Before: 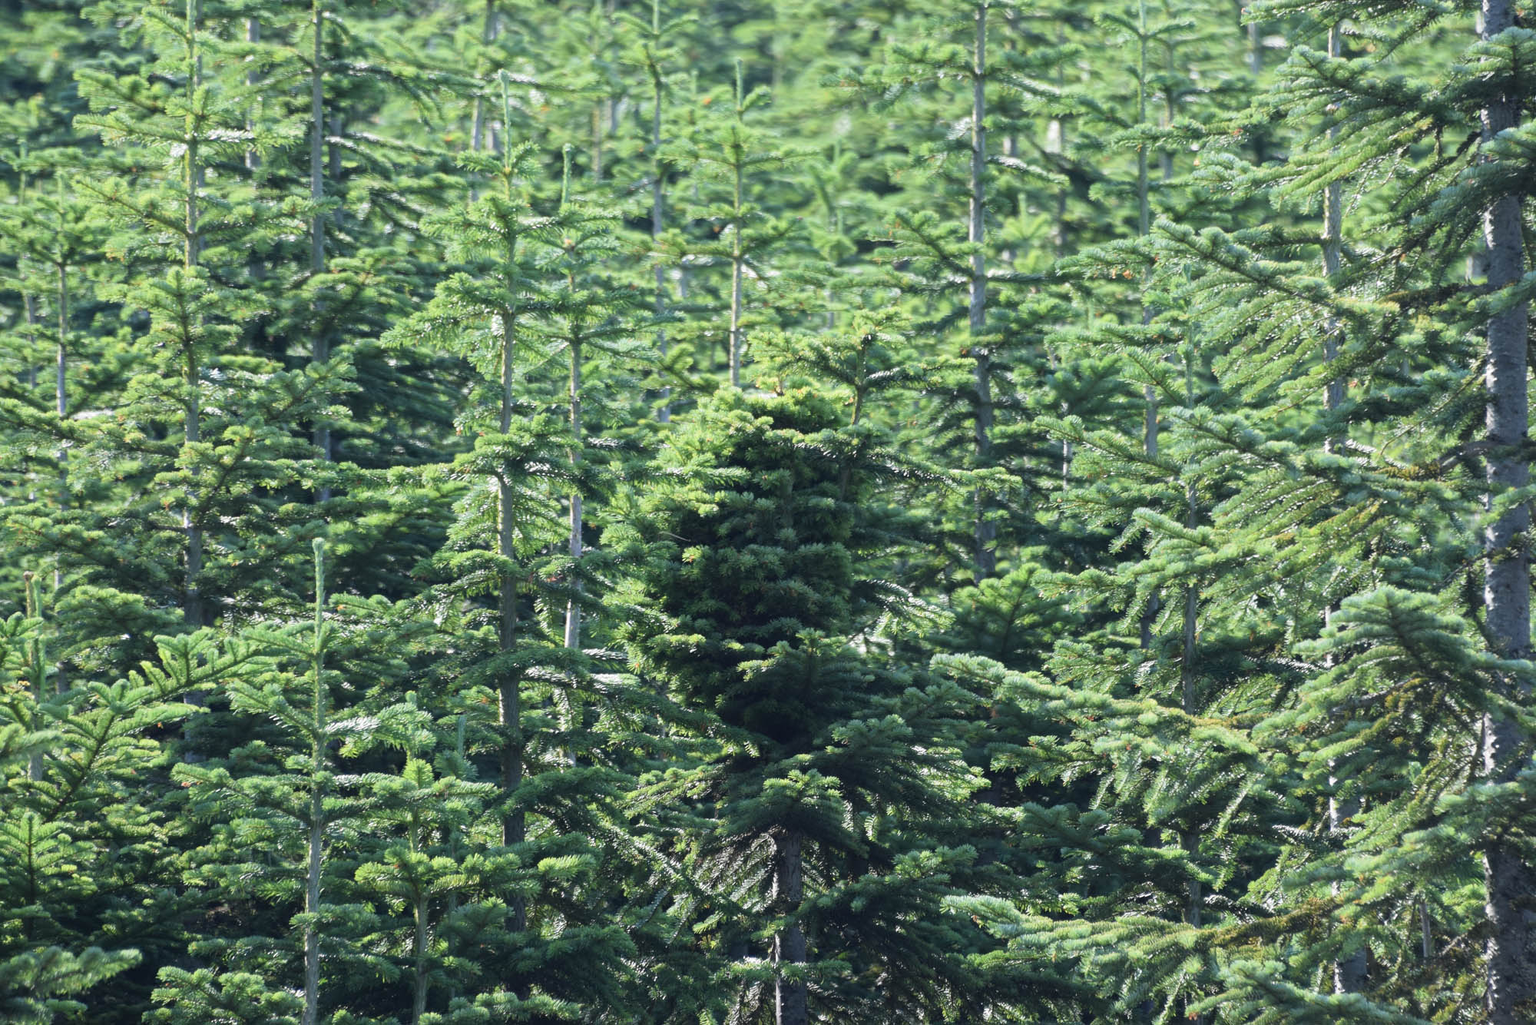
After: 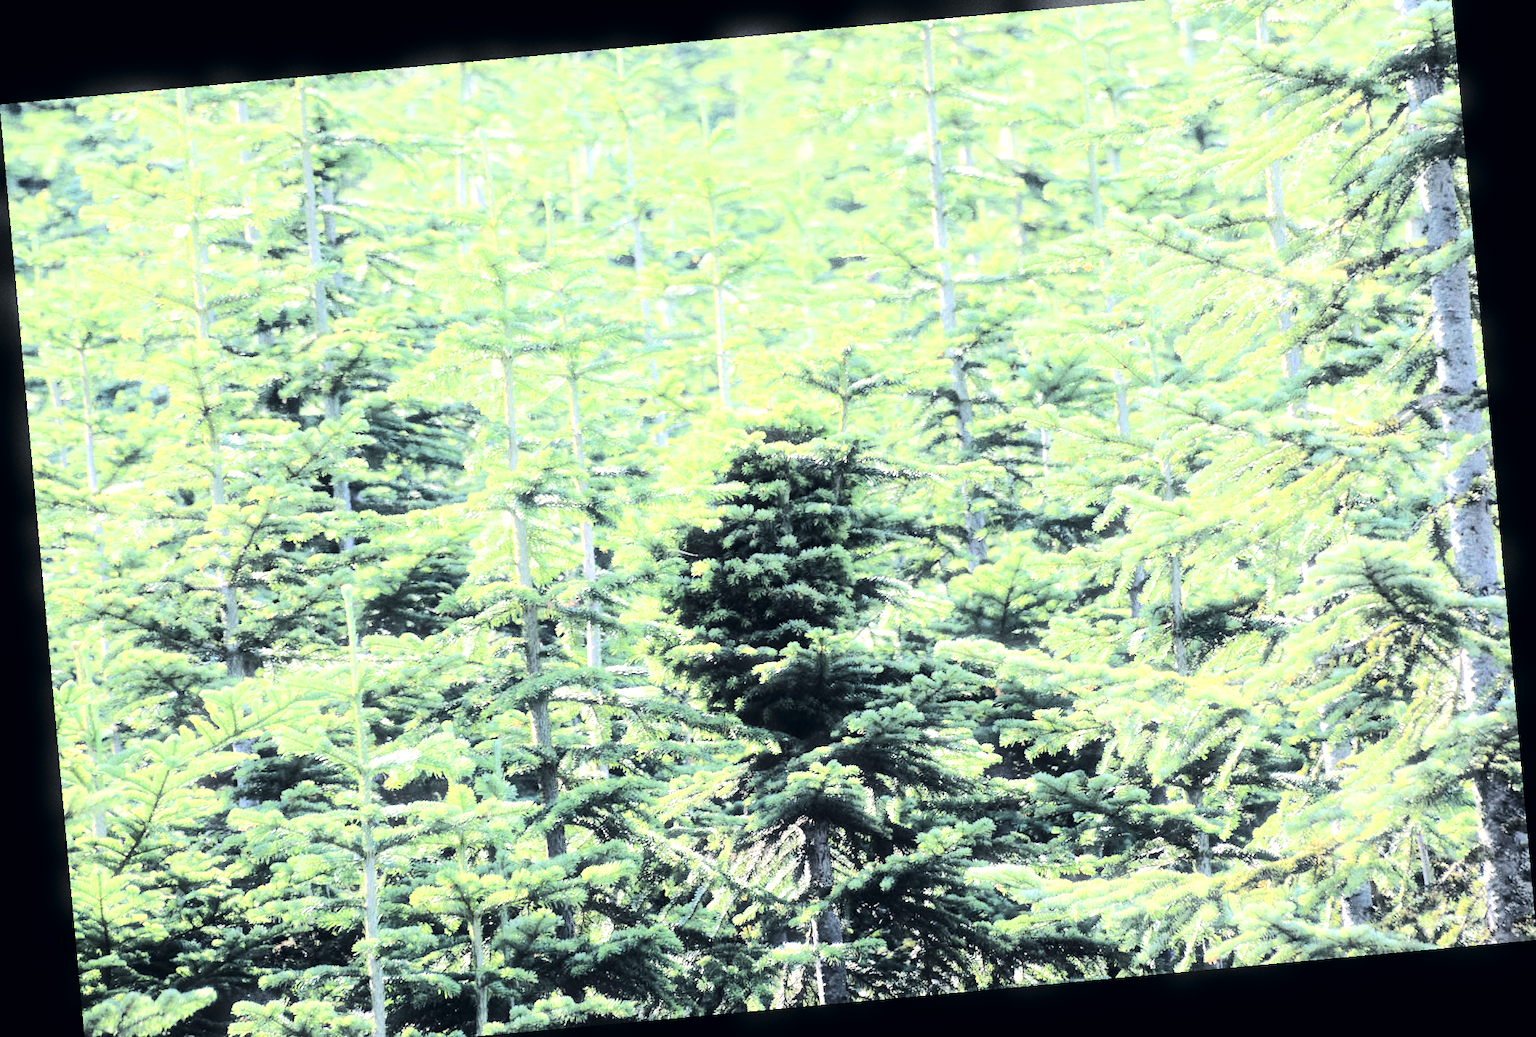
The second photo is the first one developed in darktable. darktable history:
color correction: highlights a* 2.75, highlights b* 5, shadows a* -2.04, shadows b* -4.84, saturation 0.8
rotate and perspective: rotation -5.2°, automatic cropping off
grain: coarseness 22.88 ISO
exposure: black level correction 0, exposure 1.35 EV, compensate exposure bias true, compensate highlight preservation false
crop and rotate: top 2.479%, bottom 3.018%
bloom: size 3%, threshold 100%, strength 0%
tone curve: curves: ch0 [(0, 0) (0.086, 0.006) (0.148, 0.021) (0.245, 0.105) (0.374, 0.401) (0.444, 0.631) (0.778, 0.915) (1, 1)], color space Lab, linked channels, preserve colors none
